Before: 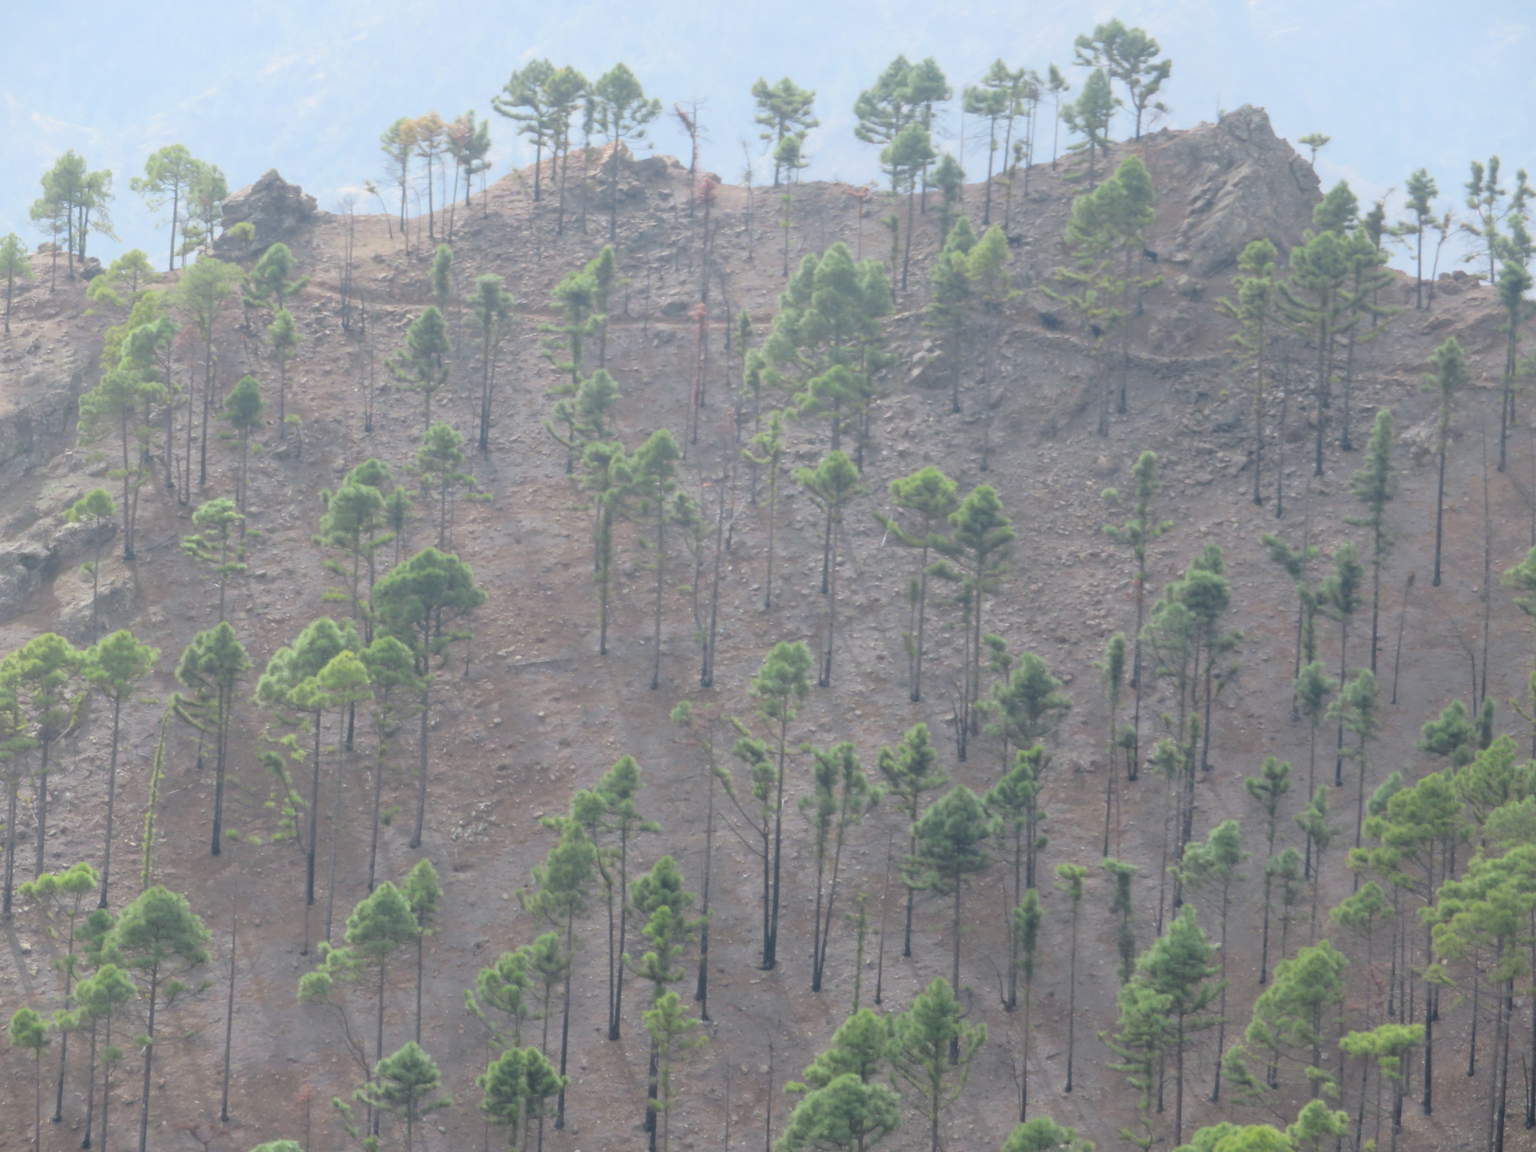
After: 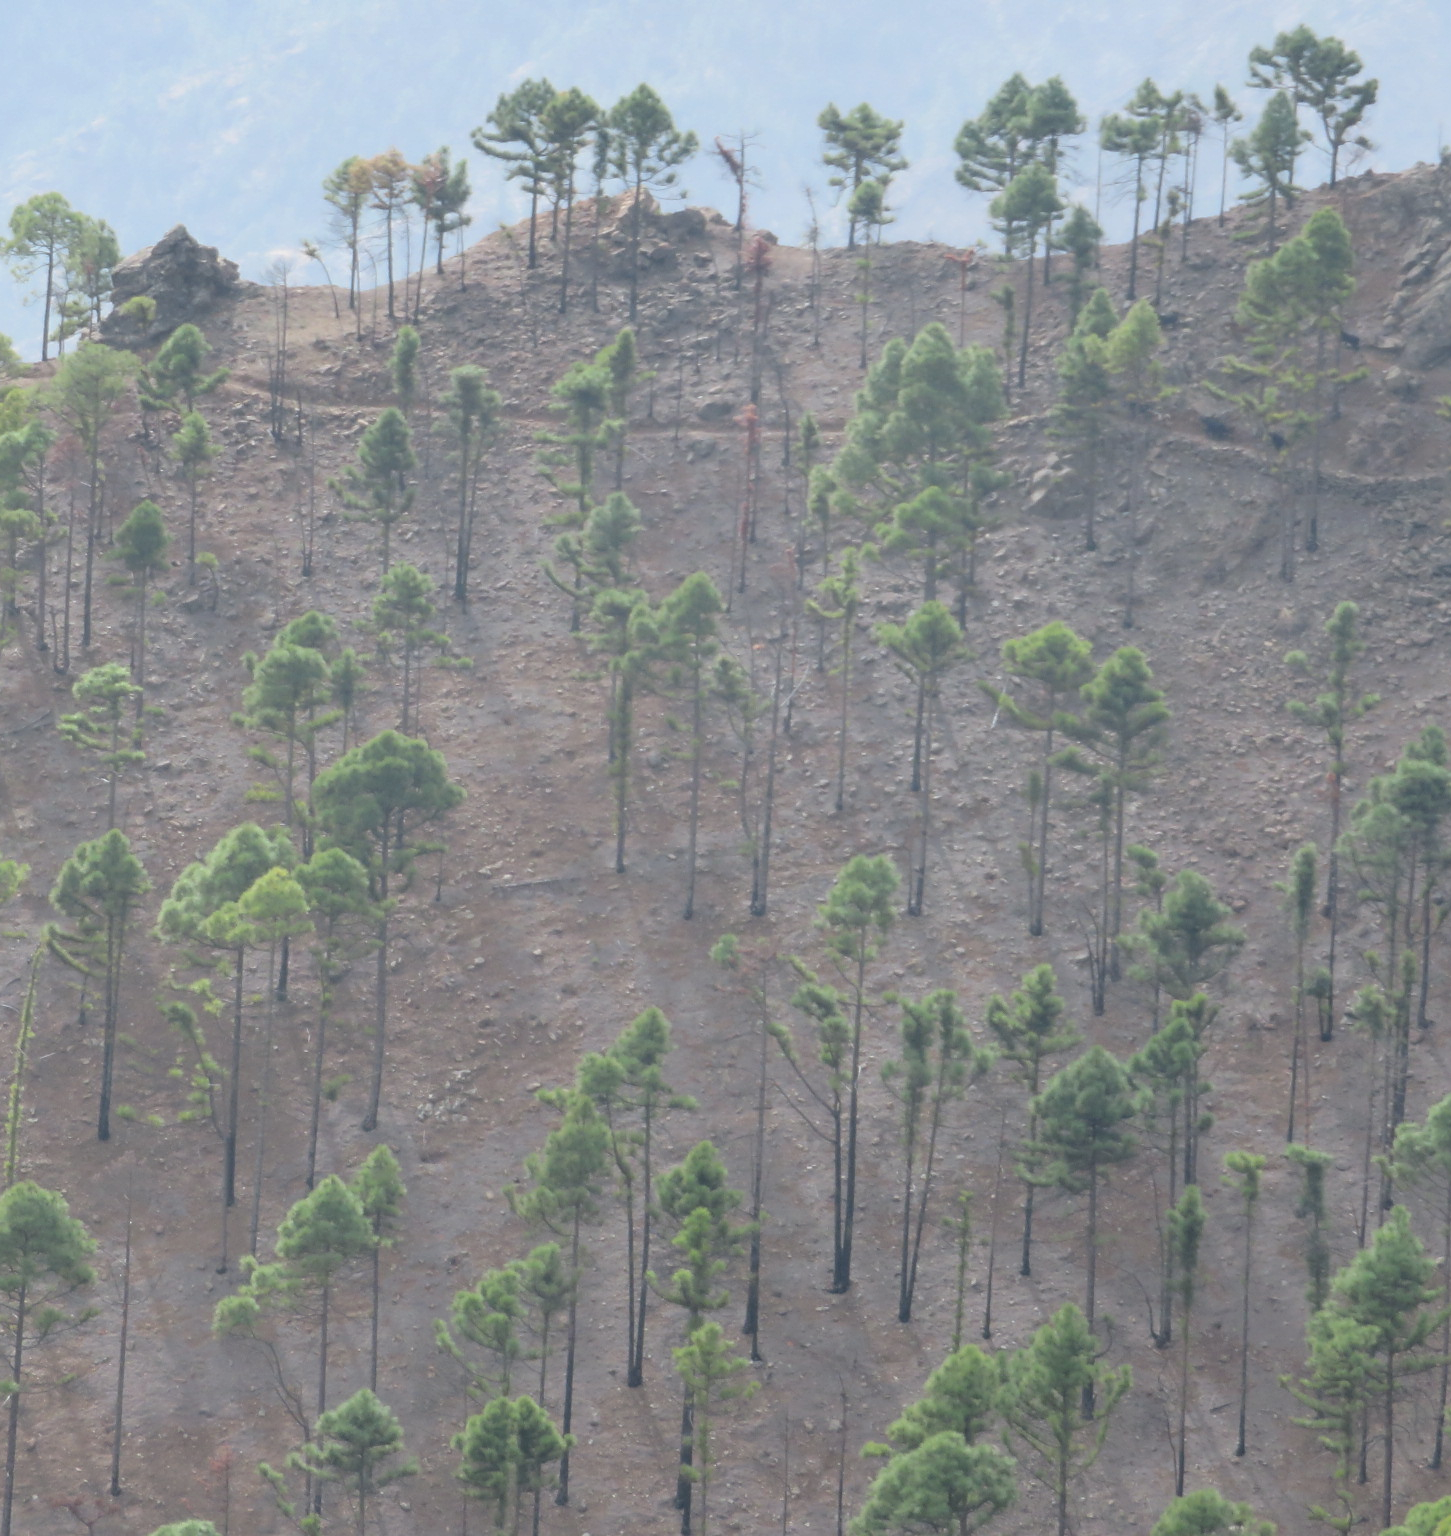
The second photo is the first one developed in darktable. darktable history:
crop and rotate: left 8.991%, right 20.127%
shadows and highlights: radius 264.56, soften with gaussian
sharpen: radius 0.989
contrast brightness saturation: saturation -0.053
